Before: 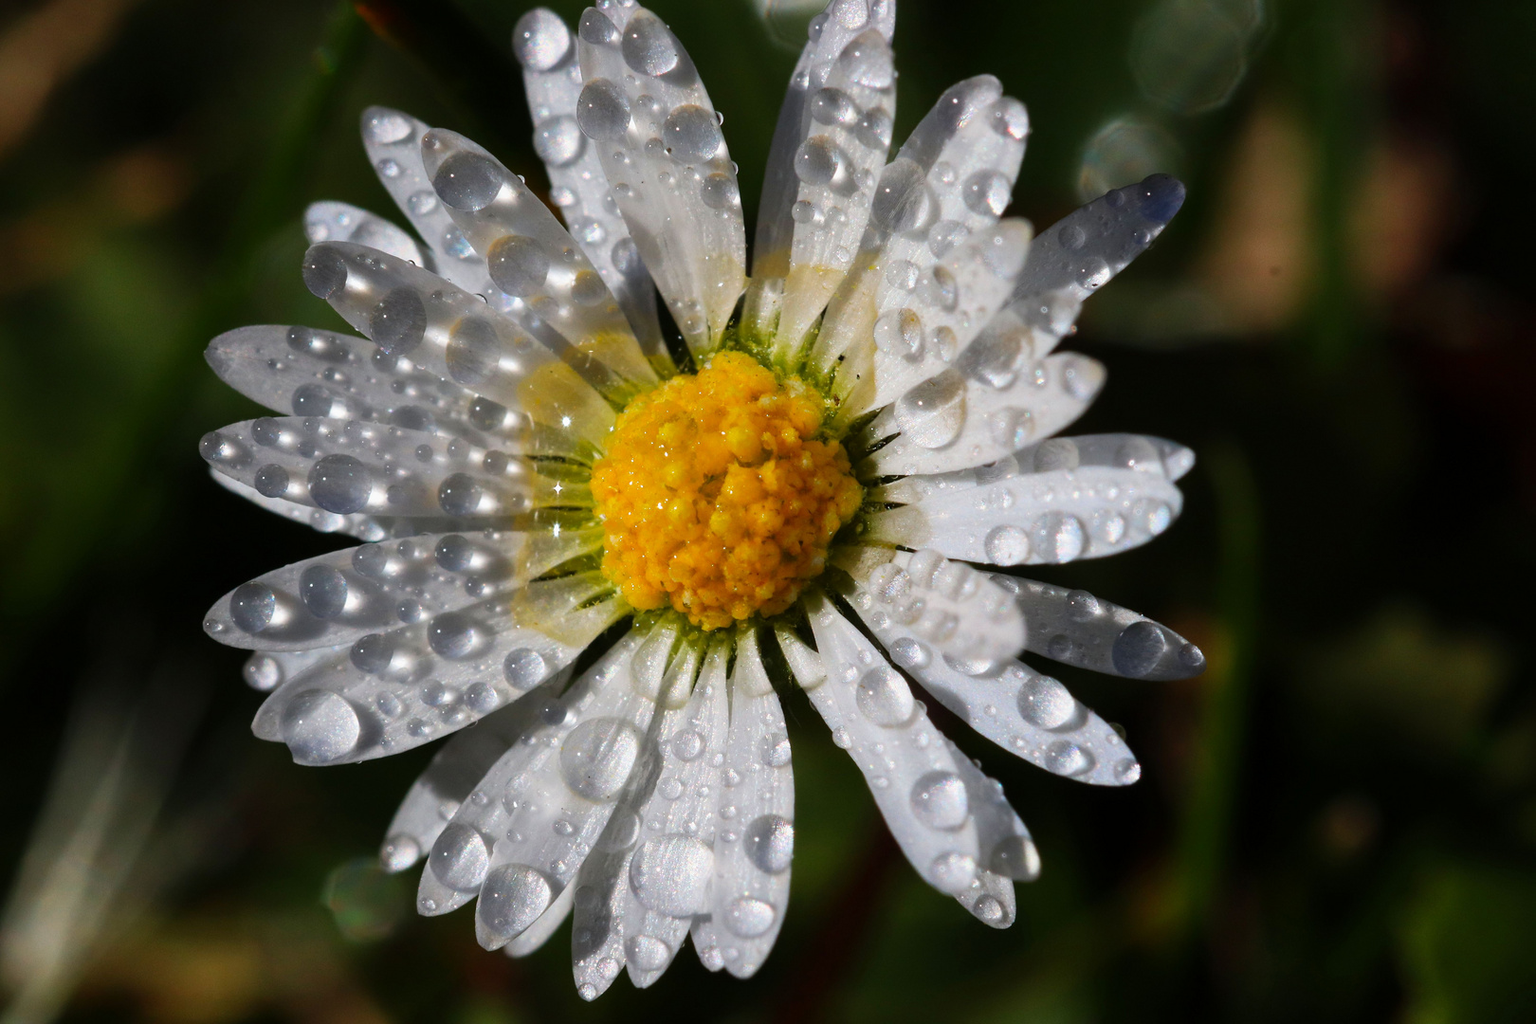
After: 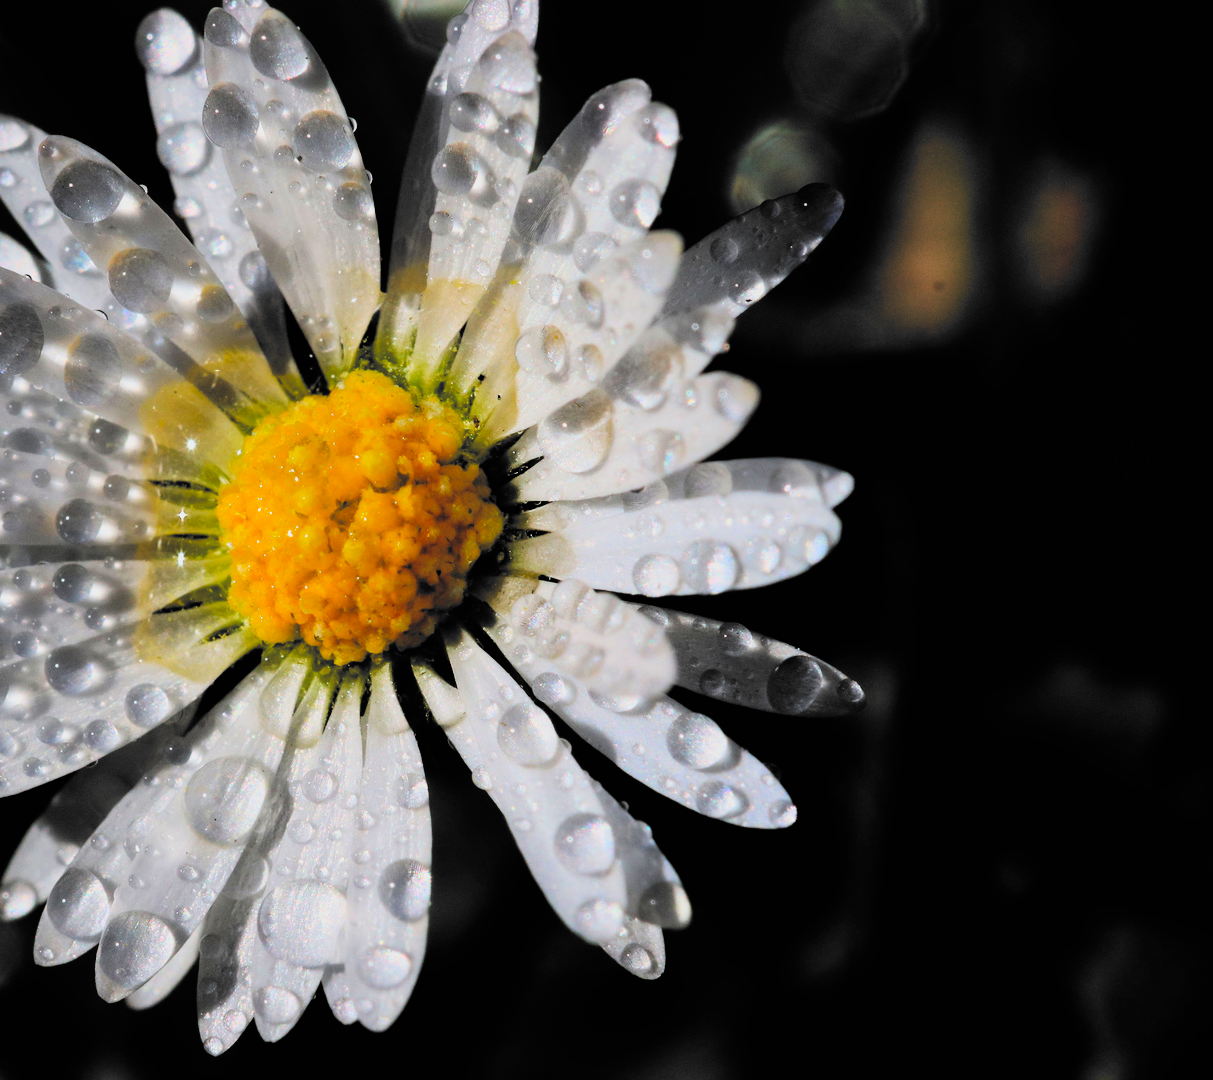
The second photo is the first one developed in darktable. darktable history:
filmic rgb: black relative exposure -5.14 EV, white relative exposure 3.56 EV, hardness 3.18, contrast 1.388, highlights saturation mix -49.34%, color science v6 (2022), iterations of high-quality reconstruction 0
crop and rotate: left 25.092%
contrast brightness saturation: brightness 0.089, saturation 0.193
